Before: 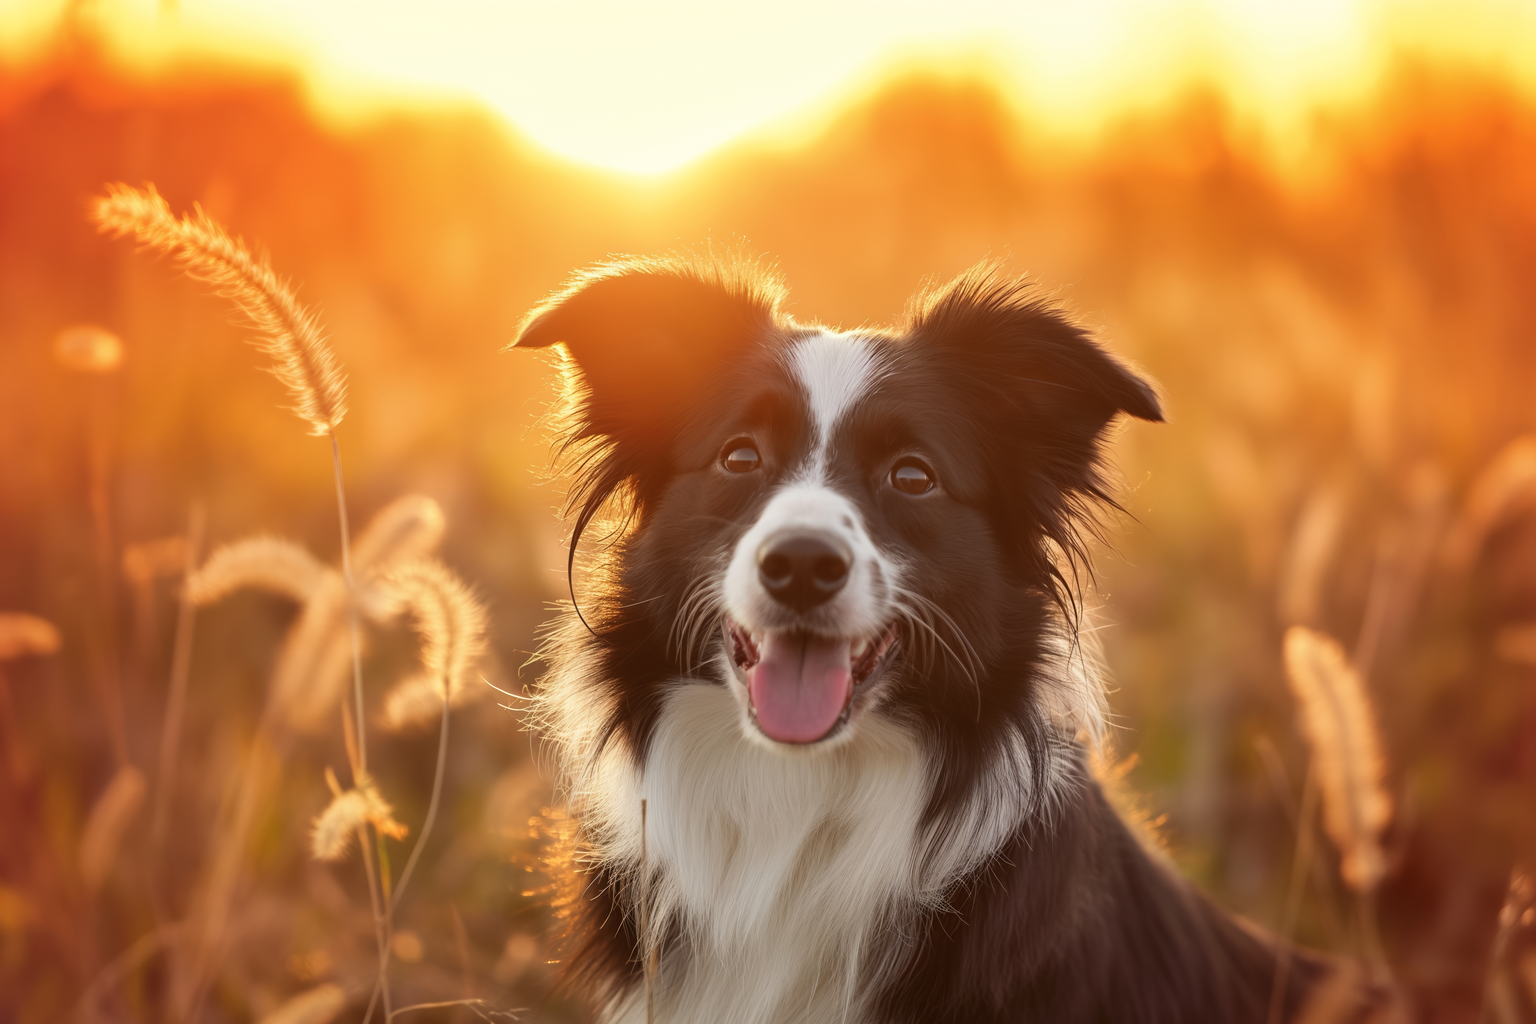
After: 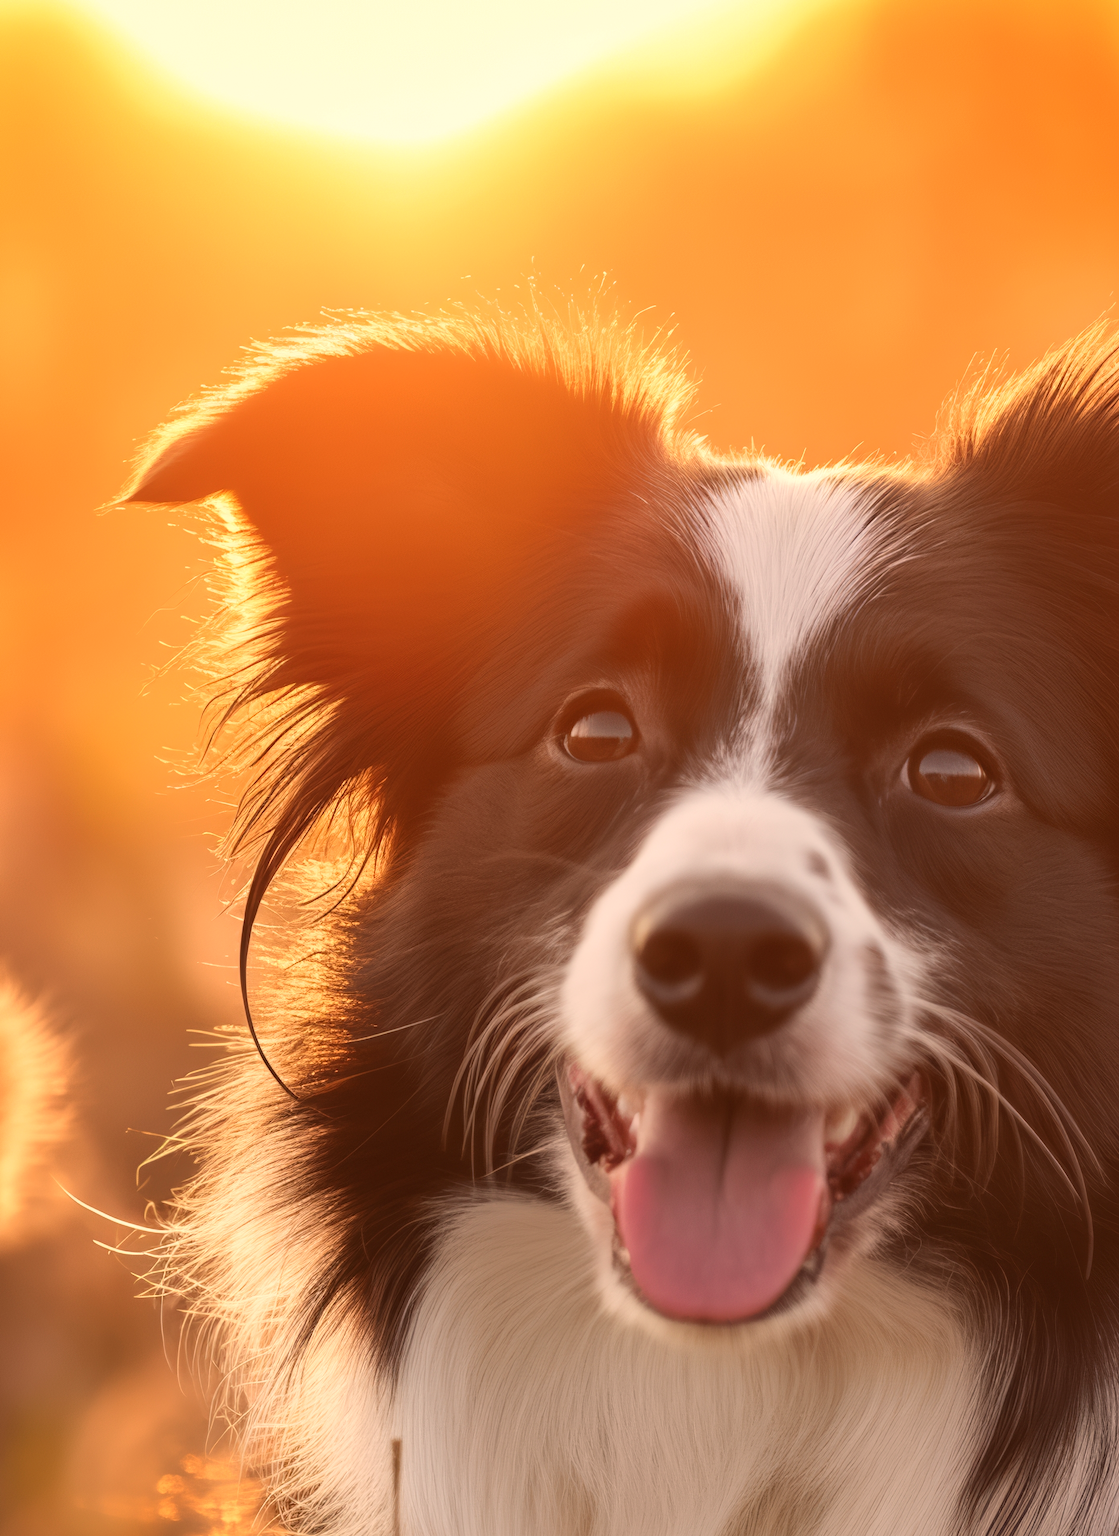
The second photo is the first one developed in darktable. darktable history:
white balance: red 1.127, blue 0.943
crop and rotate: left 29.476%, top 10.214%, right 35.32%, bottom 17.333%
